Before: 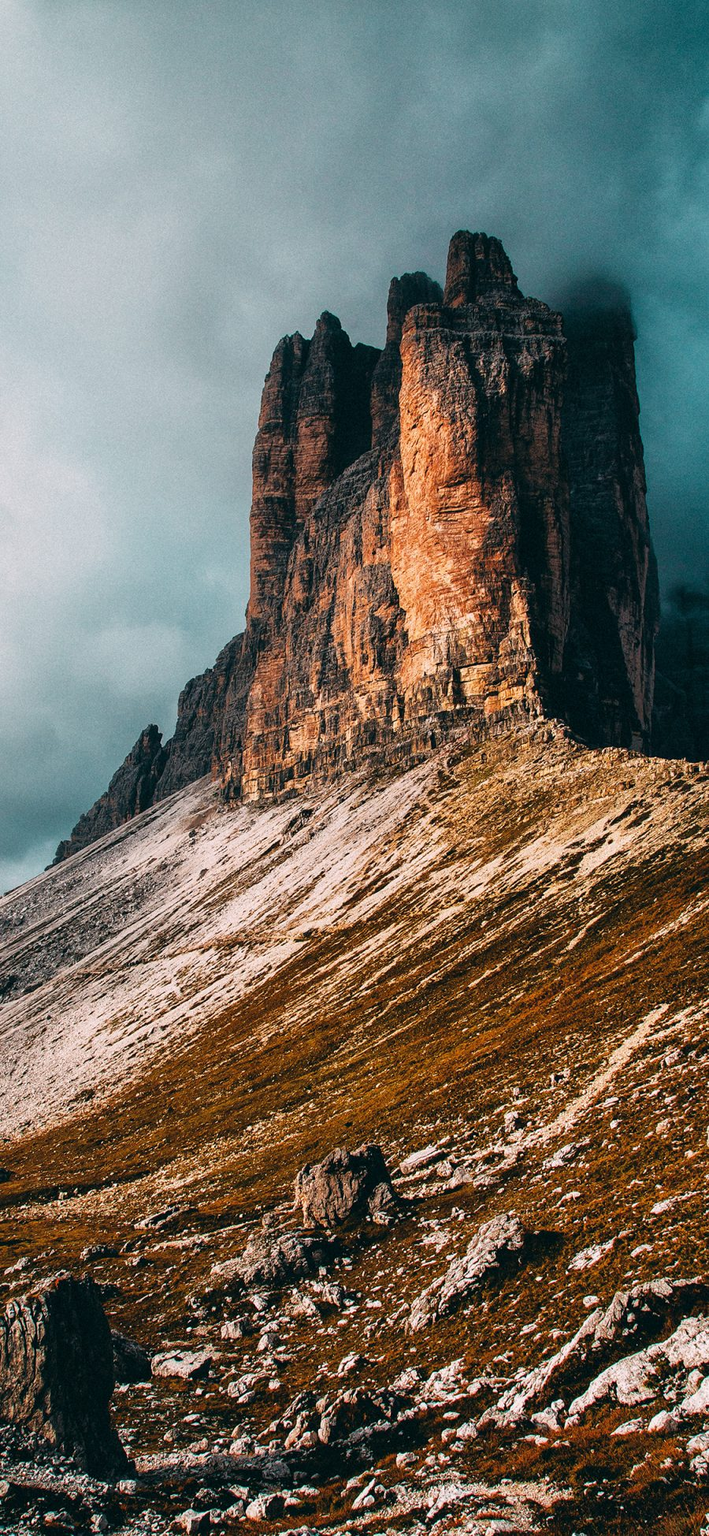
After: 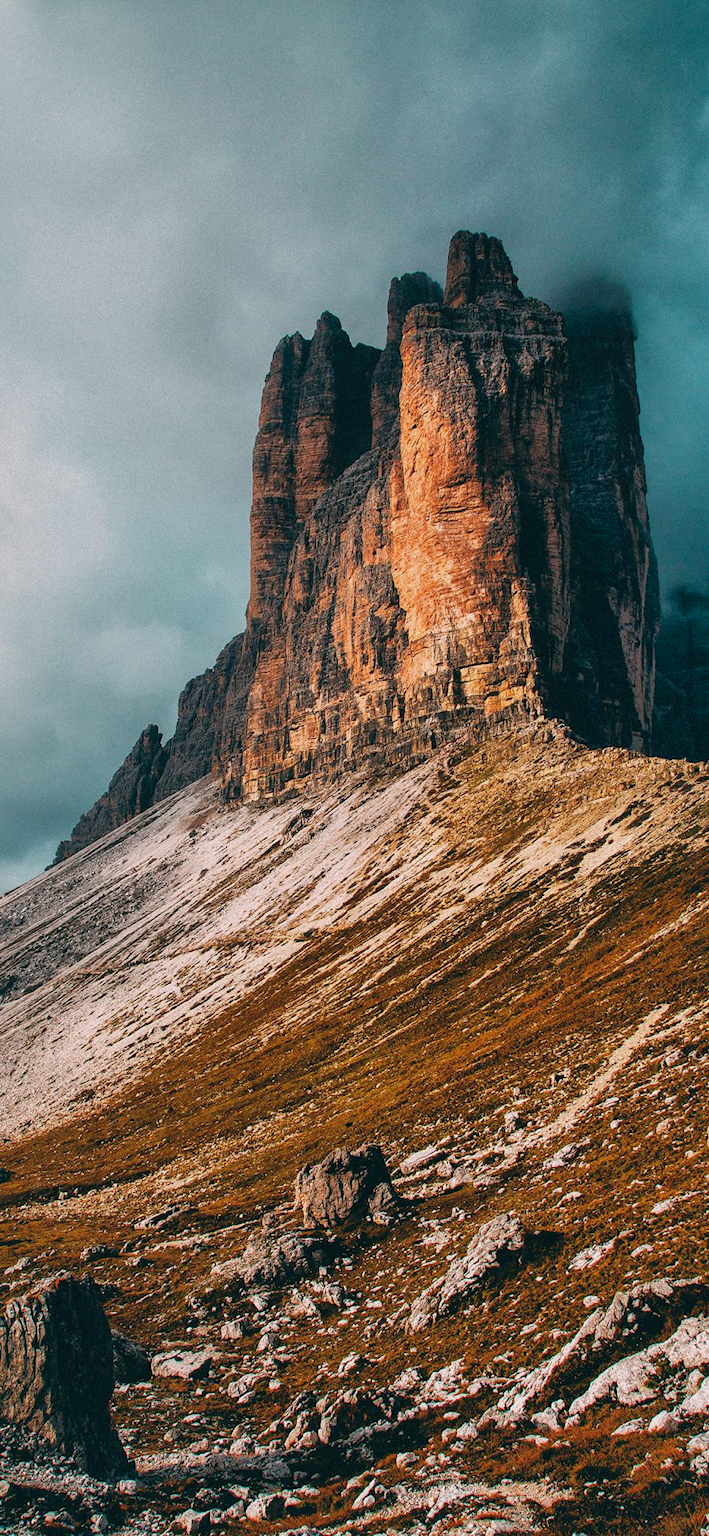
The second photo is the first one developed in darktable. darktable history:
shadows and highlights: highlights color adjustment 41.27%
